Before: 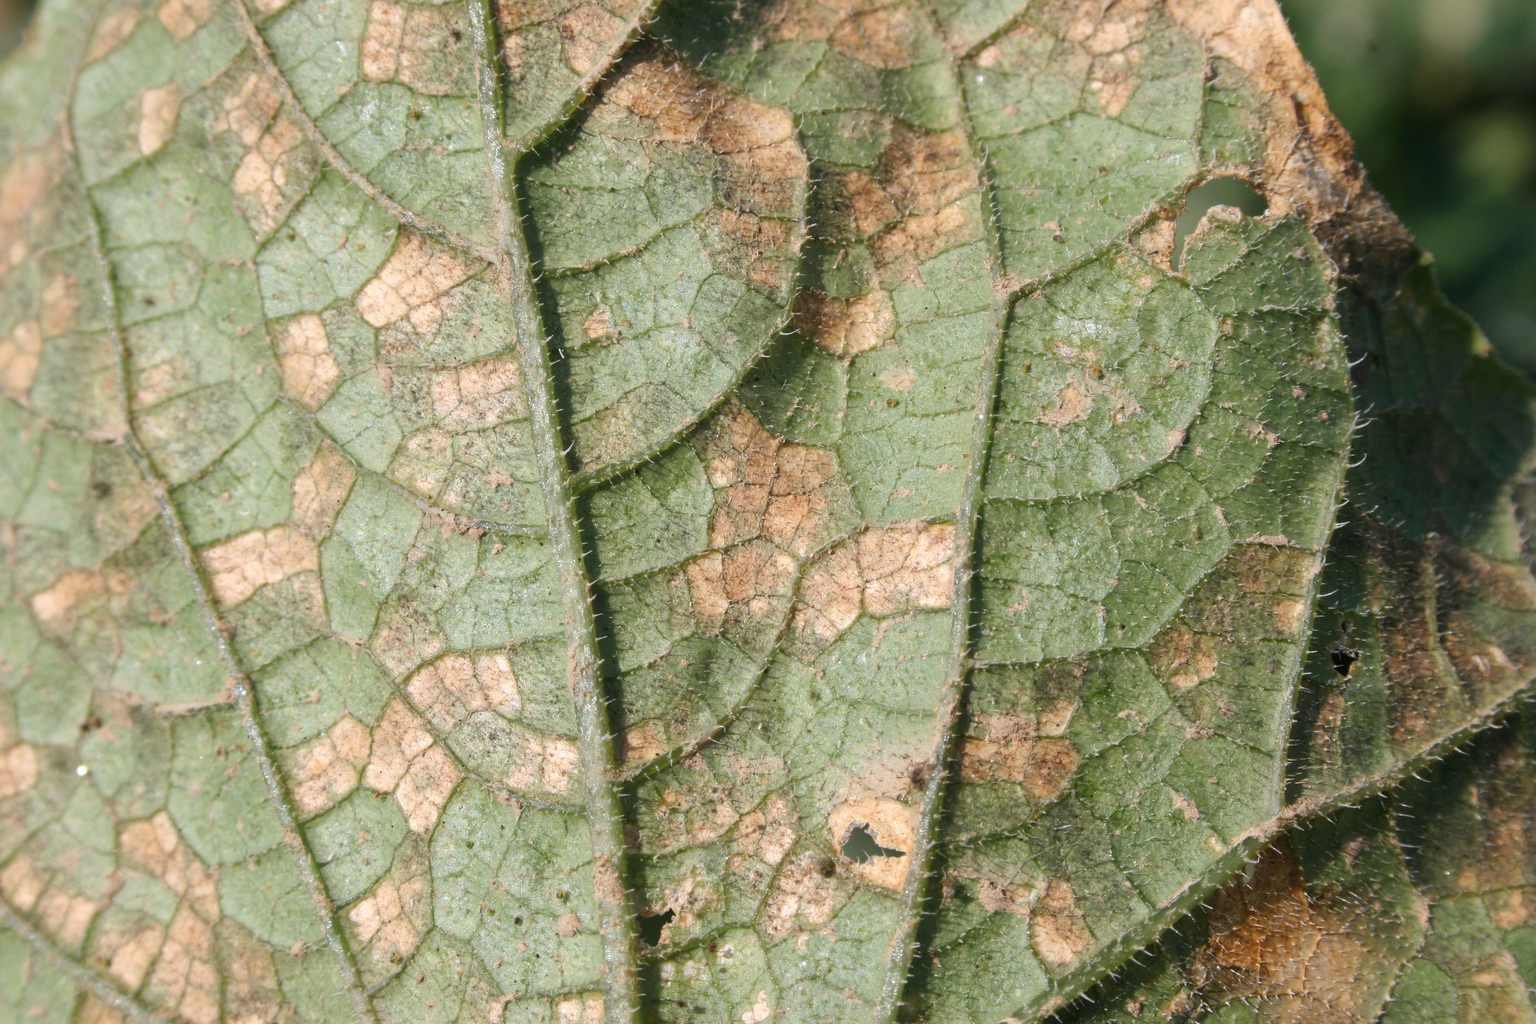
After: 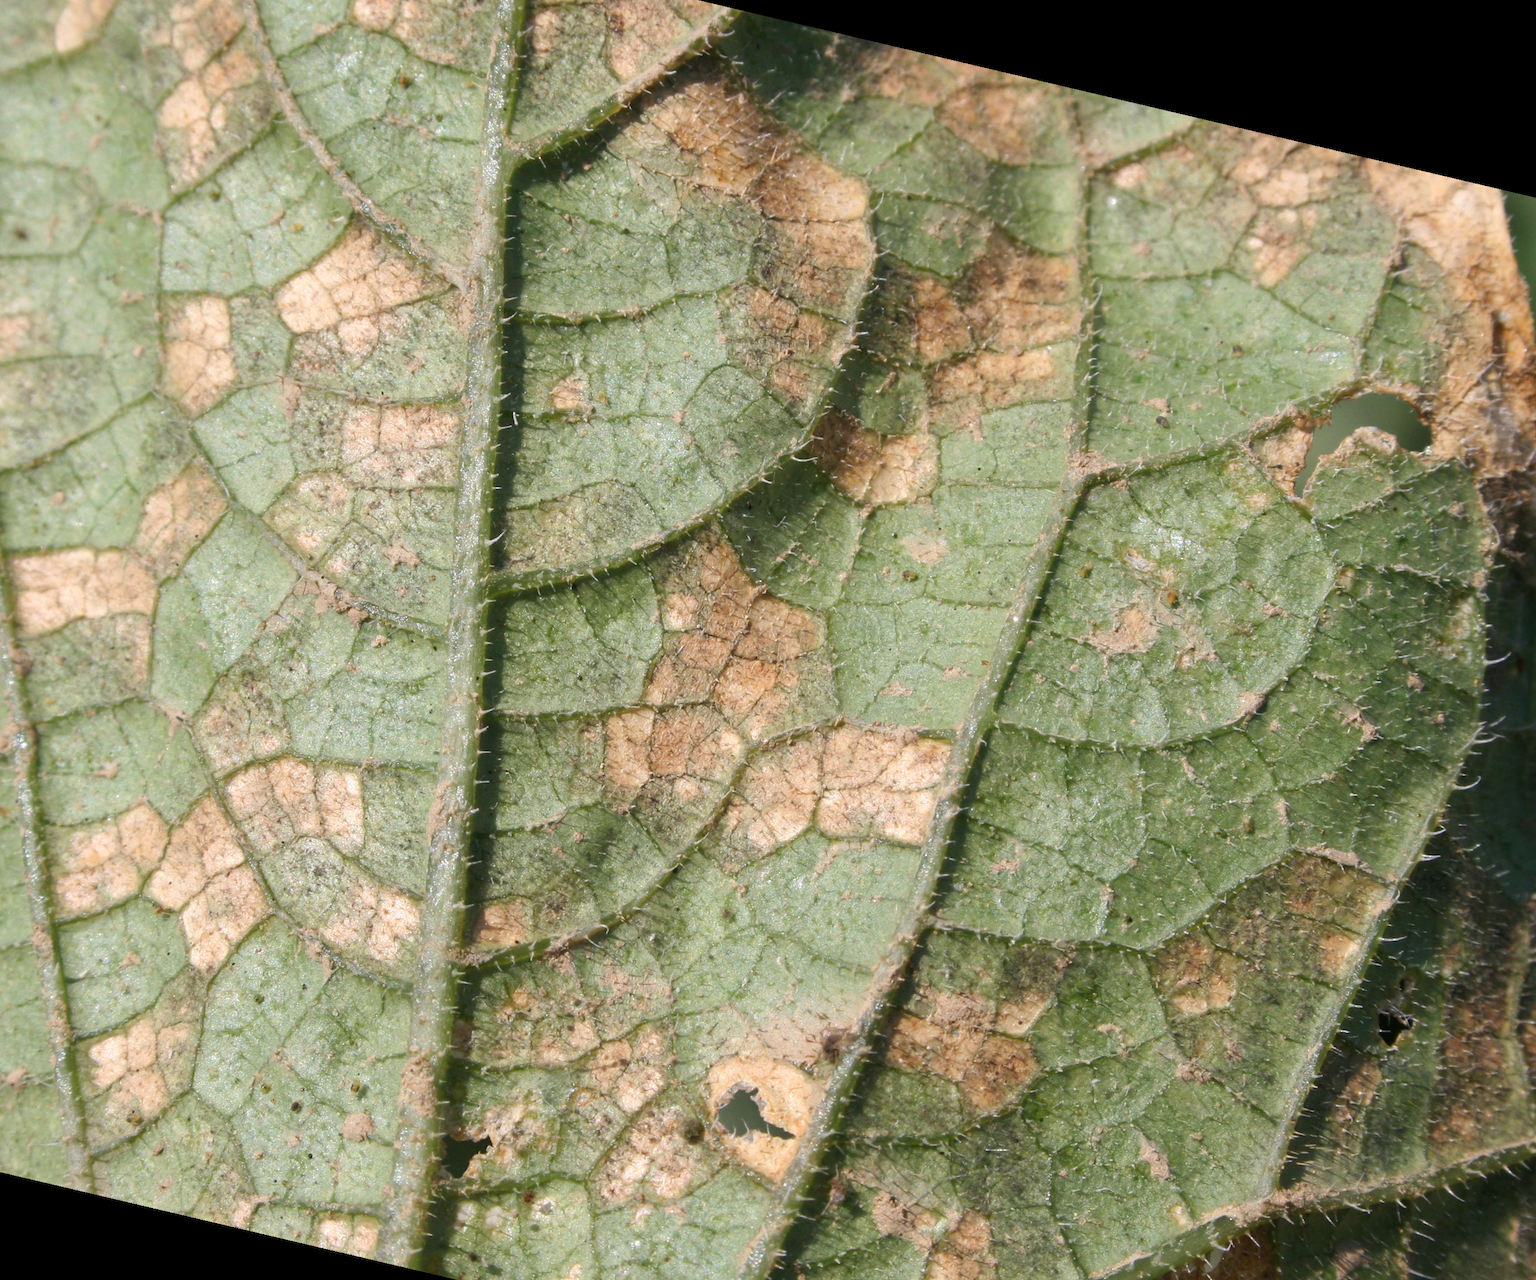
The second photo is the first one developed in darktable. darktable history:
rotate and perspective: rotation 13.27°, automatic cropping off
crop and rotate: left 17.046%, top 10.659%, right 12.989%, bottom 14.553%
